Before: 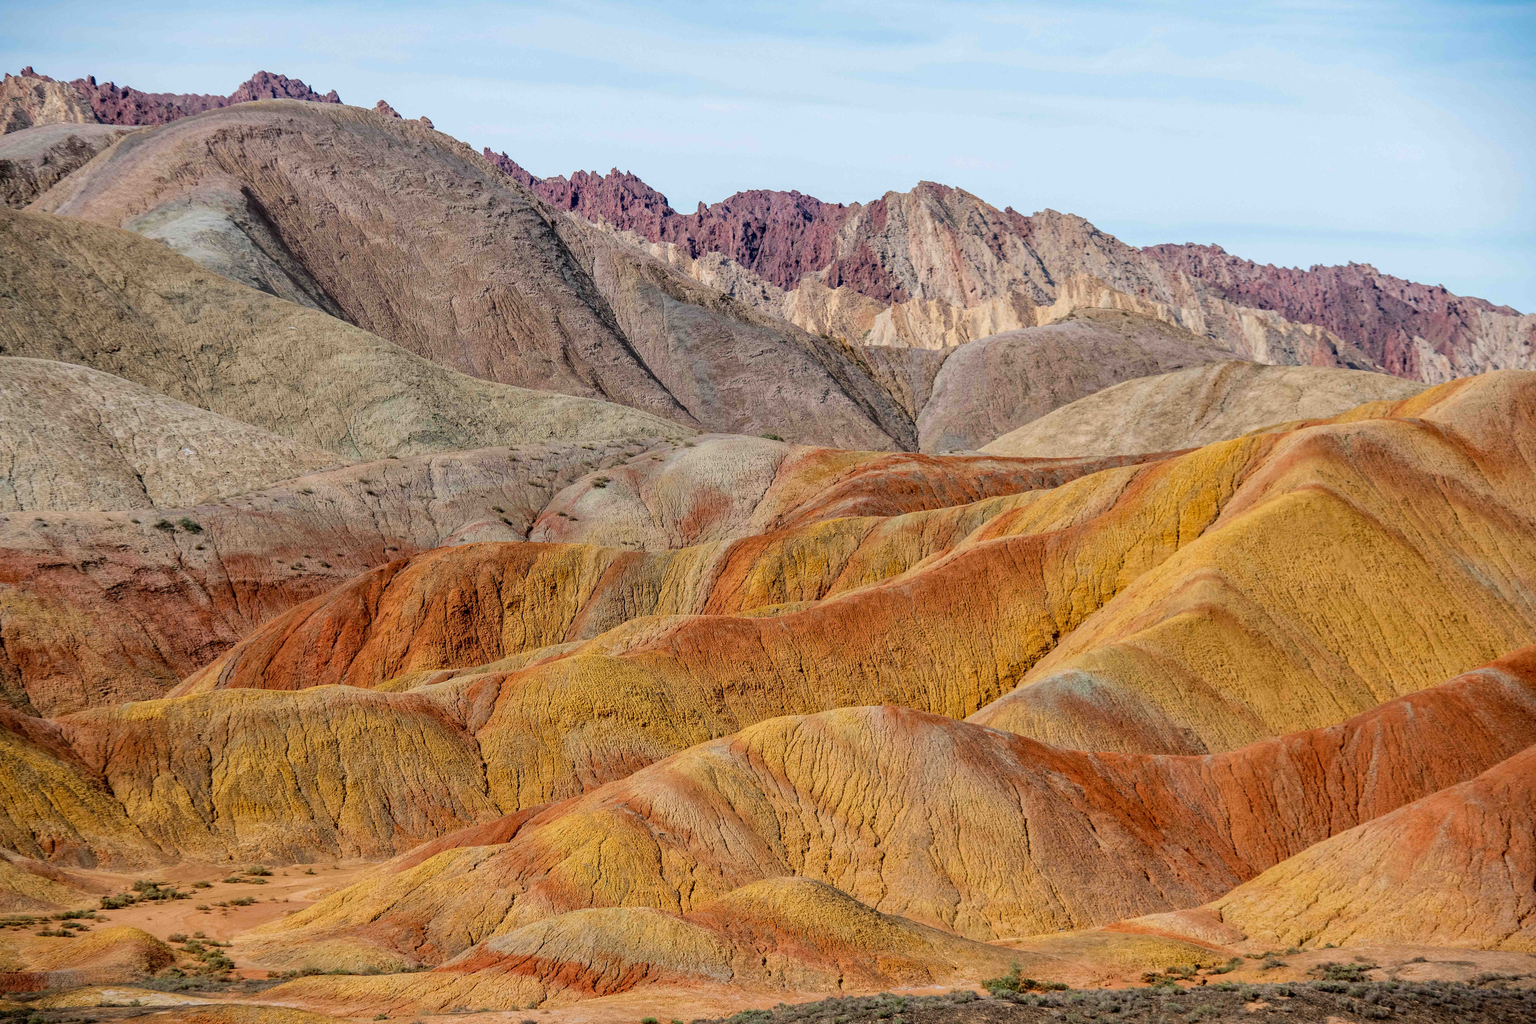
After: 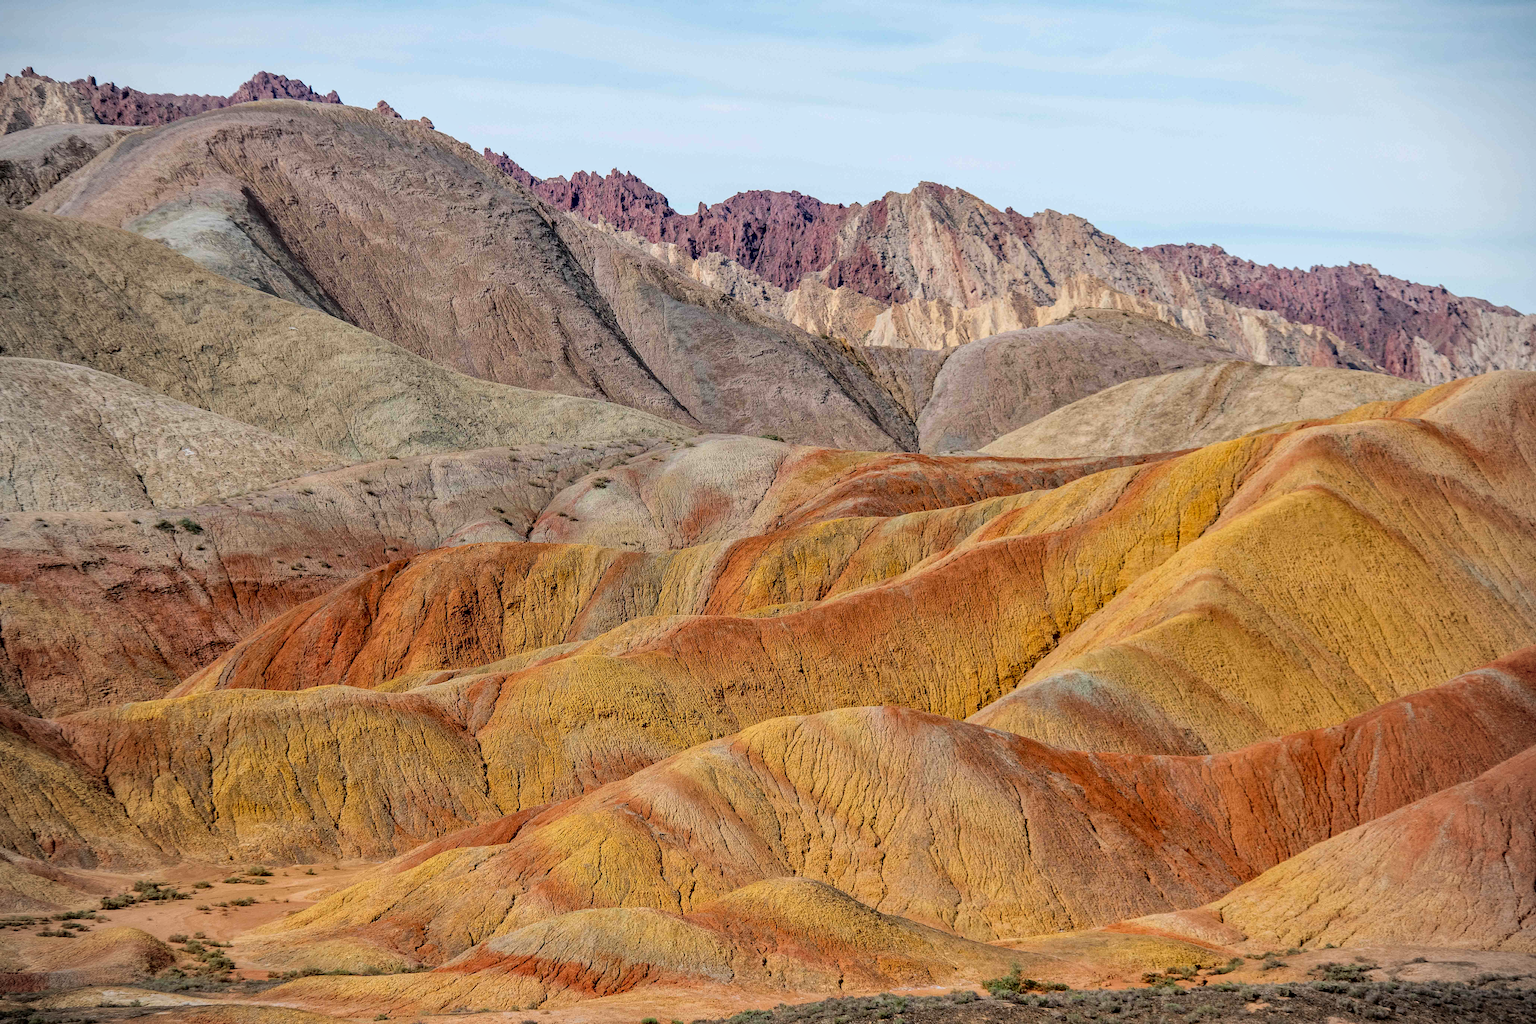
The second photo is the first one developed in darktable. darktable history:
vignetting: brightness -0.16
sharpen: radius 0.977, amount 0.606
contrast equalizer: y [[0.6 ×6], [0.55 ×6], [0 ×6], [0 ×6], [0 ×6]], mix 0.145
